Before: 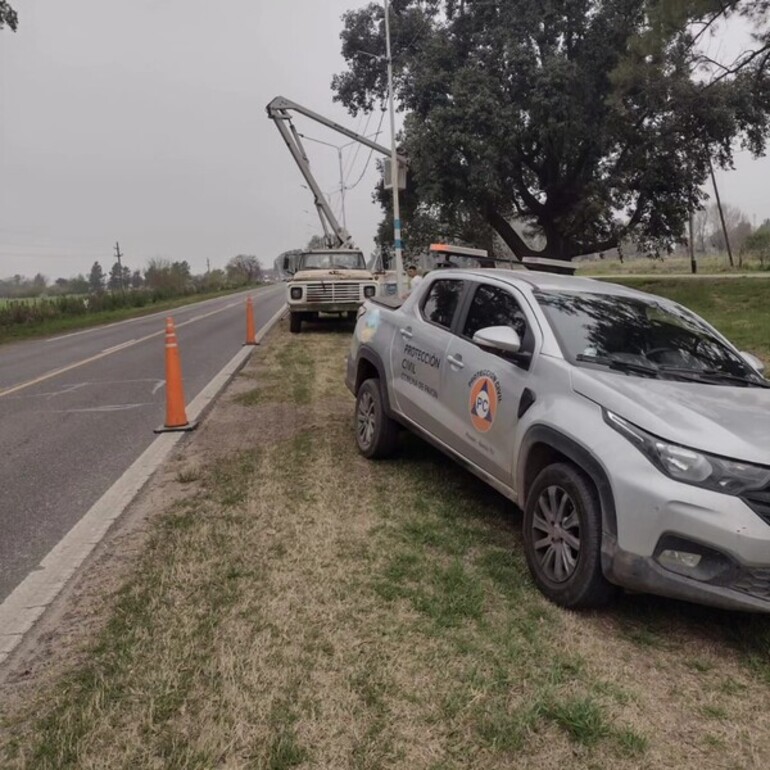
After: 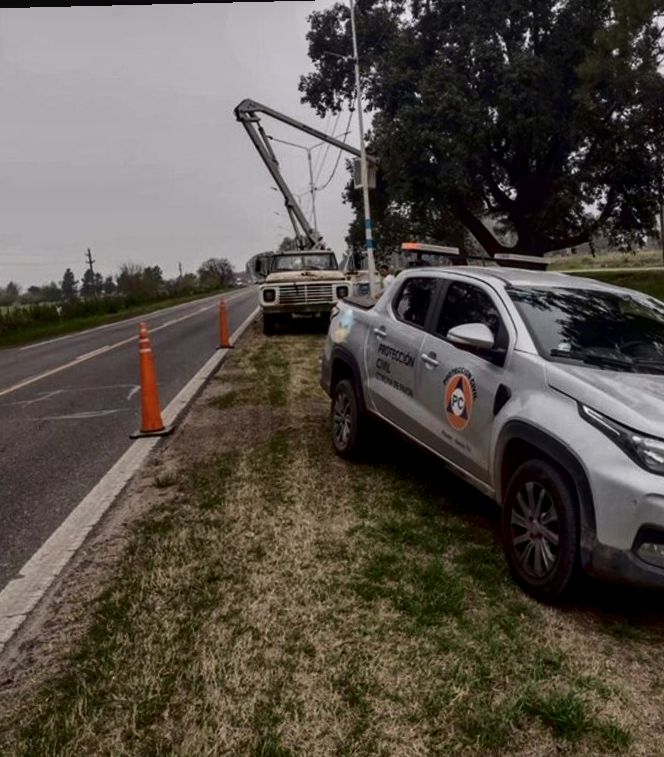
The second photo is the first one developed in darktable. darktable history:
crop and rotate: angle 1.41°, left 4.431%, top 1.211%, right 11.348%, bottom 2.692%
contrast brightness saturation: contrast 0.192, brightness -0.244, saturation 0.105
local contrast: on, module defaults
